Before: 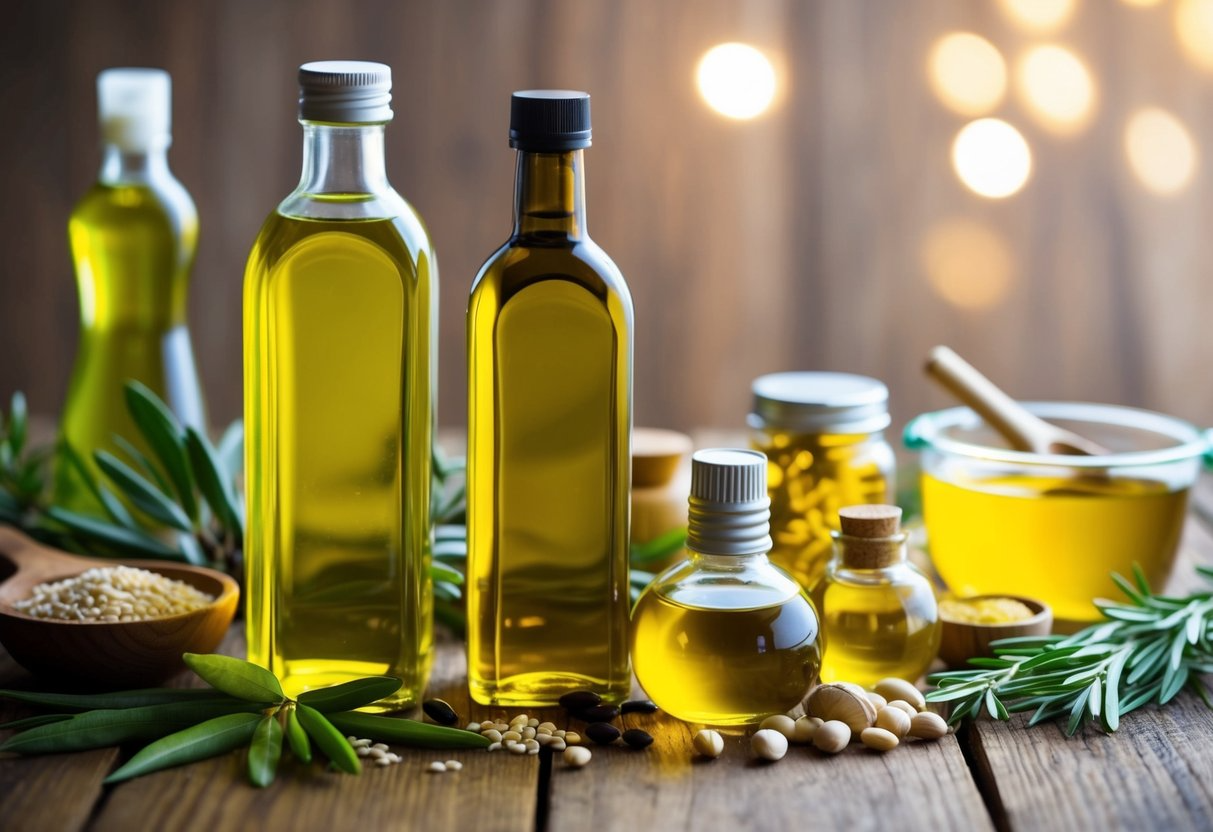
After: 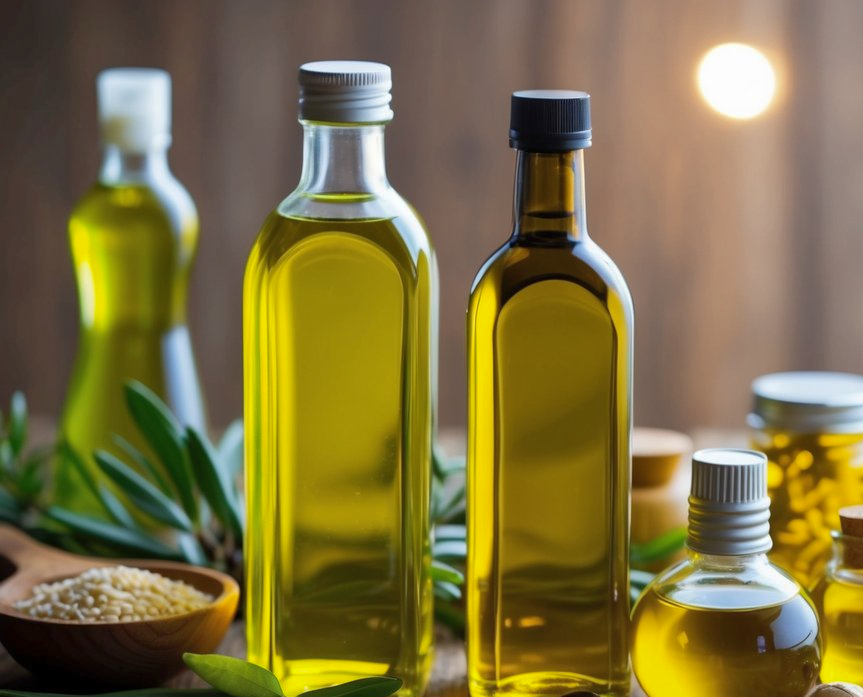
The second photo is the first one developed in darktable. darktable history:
crop: right 28.851%, bottom 16.122%
shadows and highlights: on, module defaults
